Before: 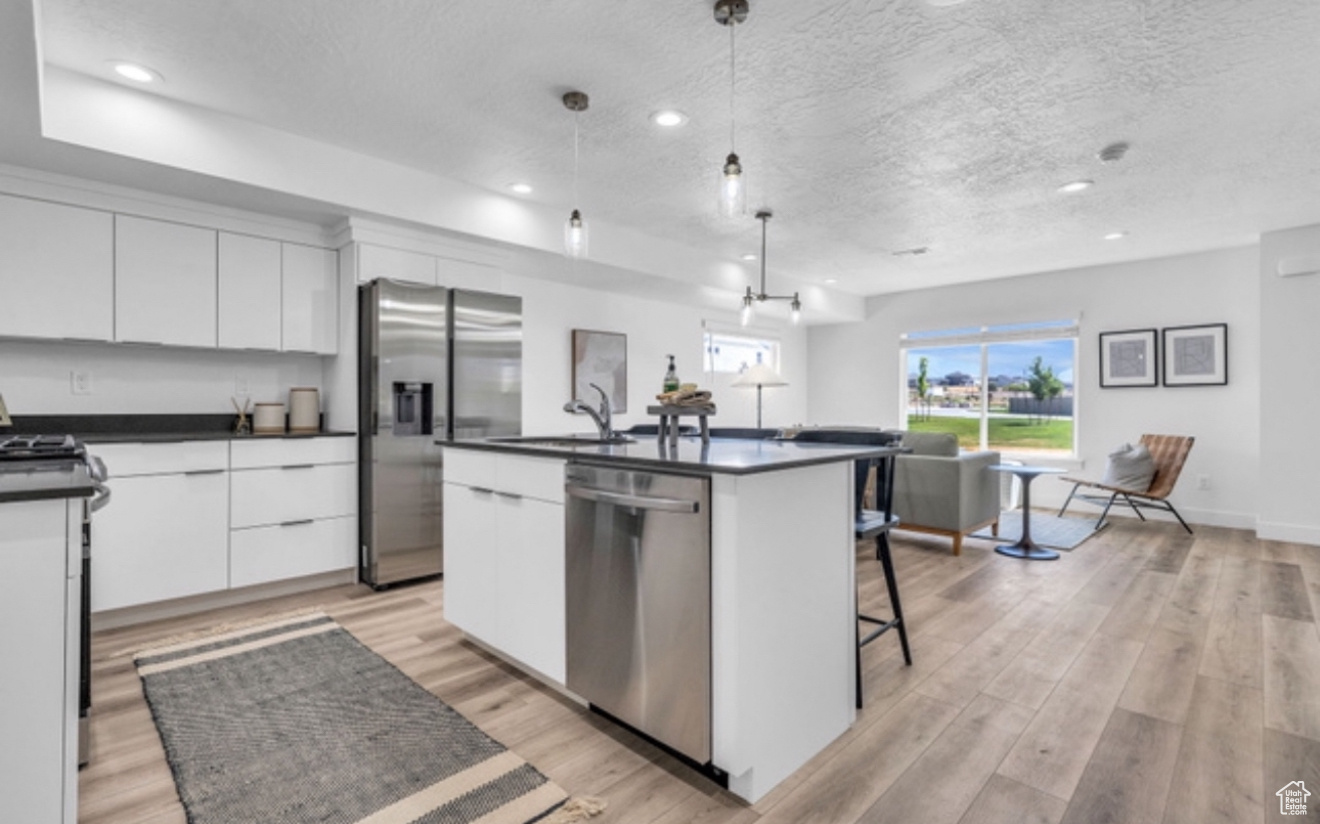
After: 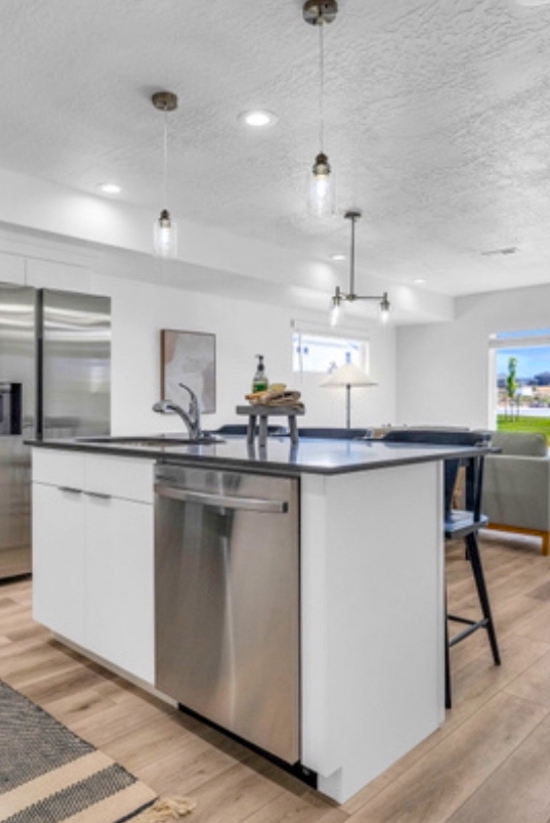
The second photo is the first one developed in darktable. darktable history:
color balance rgb: perceptual saturation grading › global saturation 36.824%, perceptual saturation grading › shadows 35.676%, global vibrance 9.584%
crop: left 31.199%, right 27.129%
